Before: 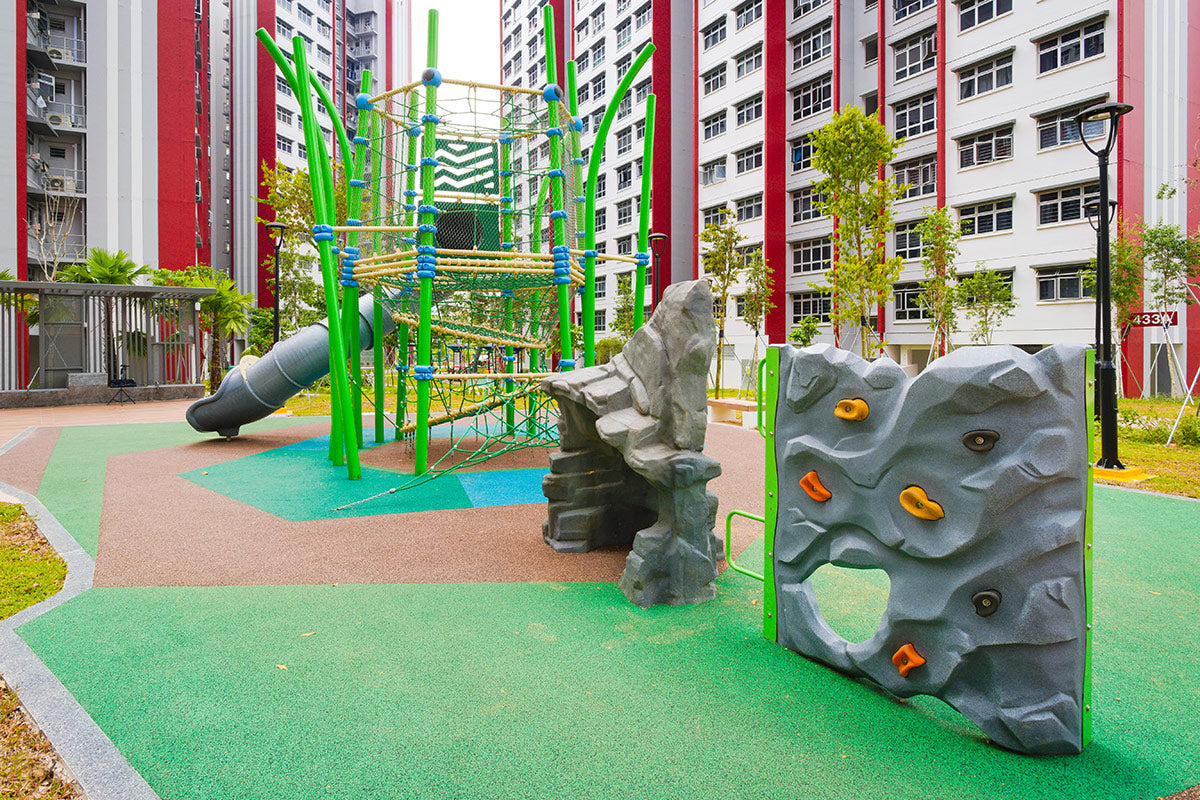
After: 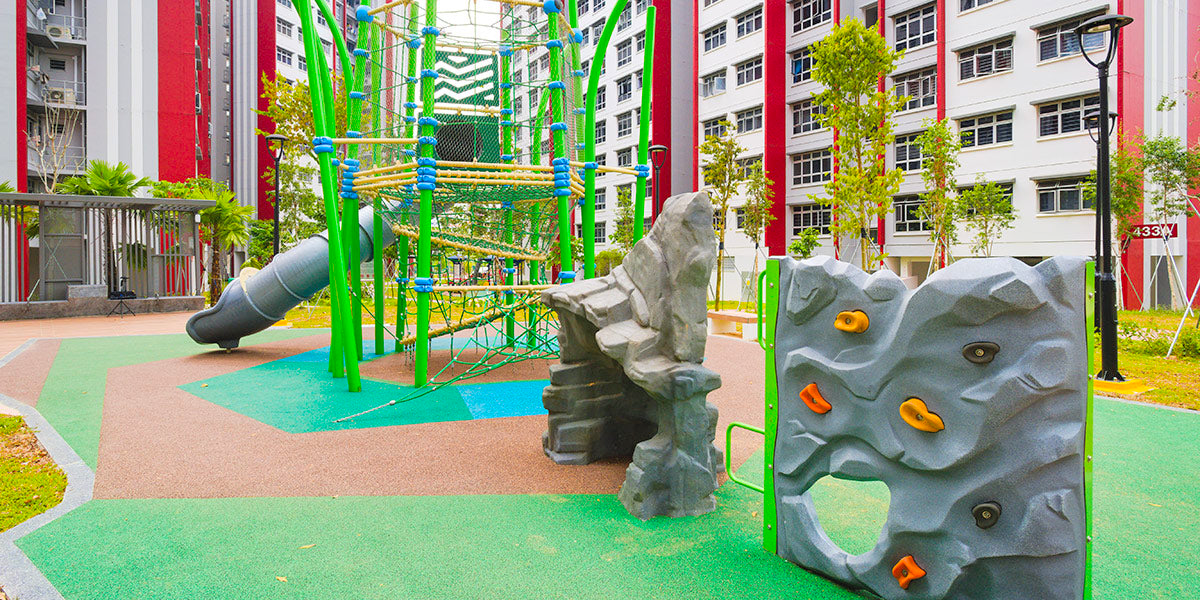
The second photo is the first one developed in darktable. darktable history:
contrast brightness saturation: brightness 0.09, saturation 0.19
crop: top 11.038%, bottom 13.962%
